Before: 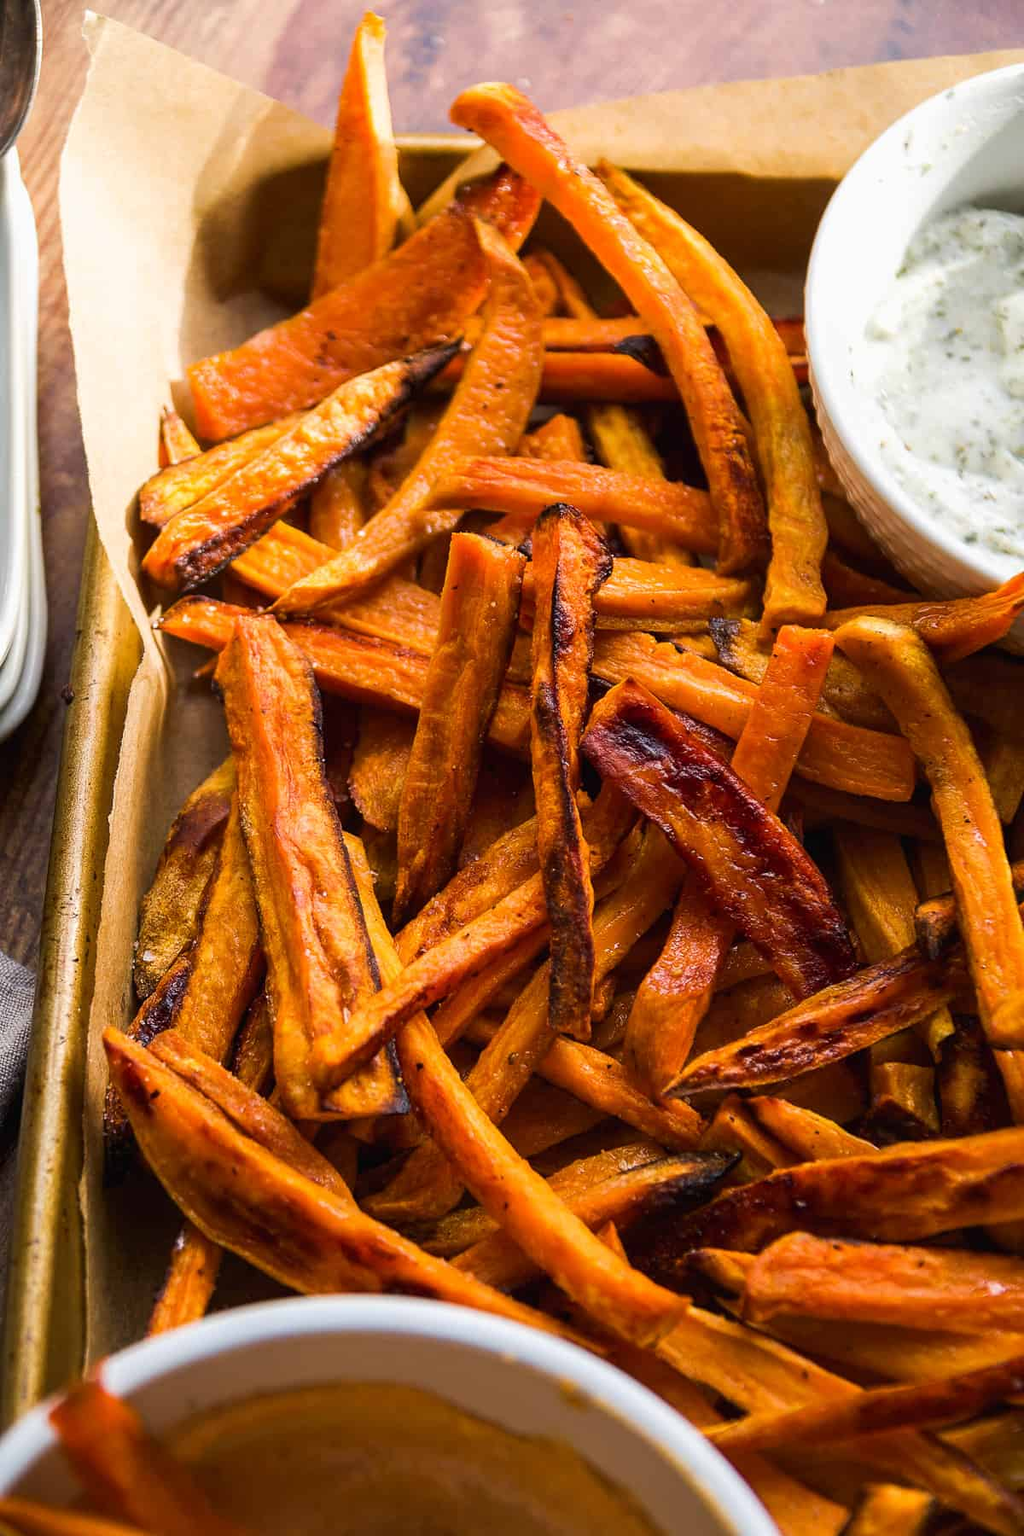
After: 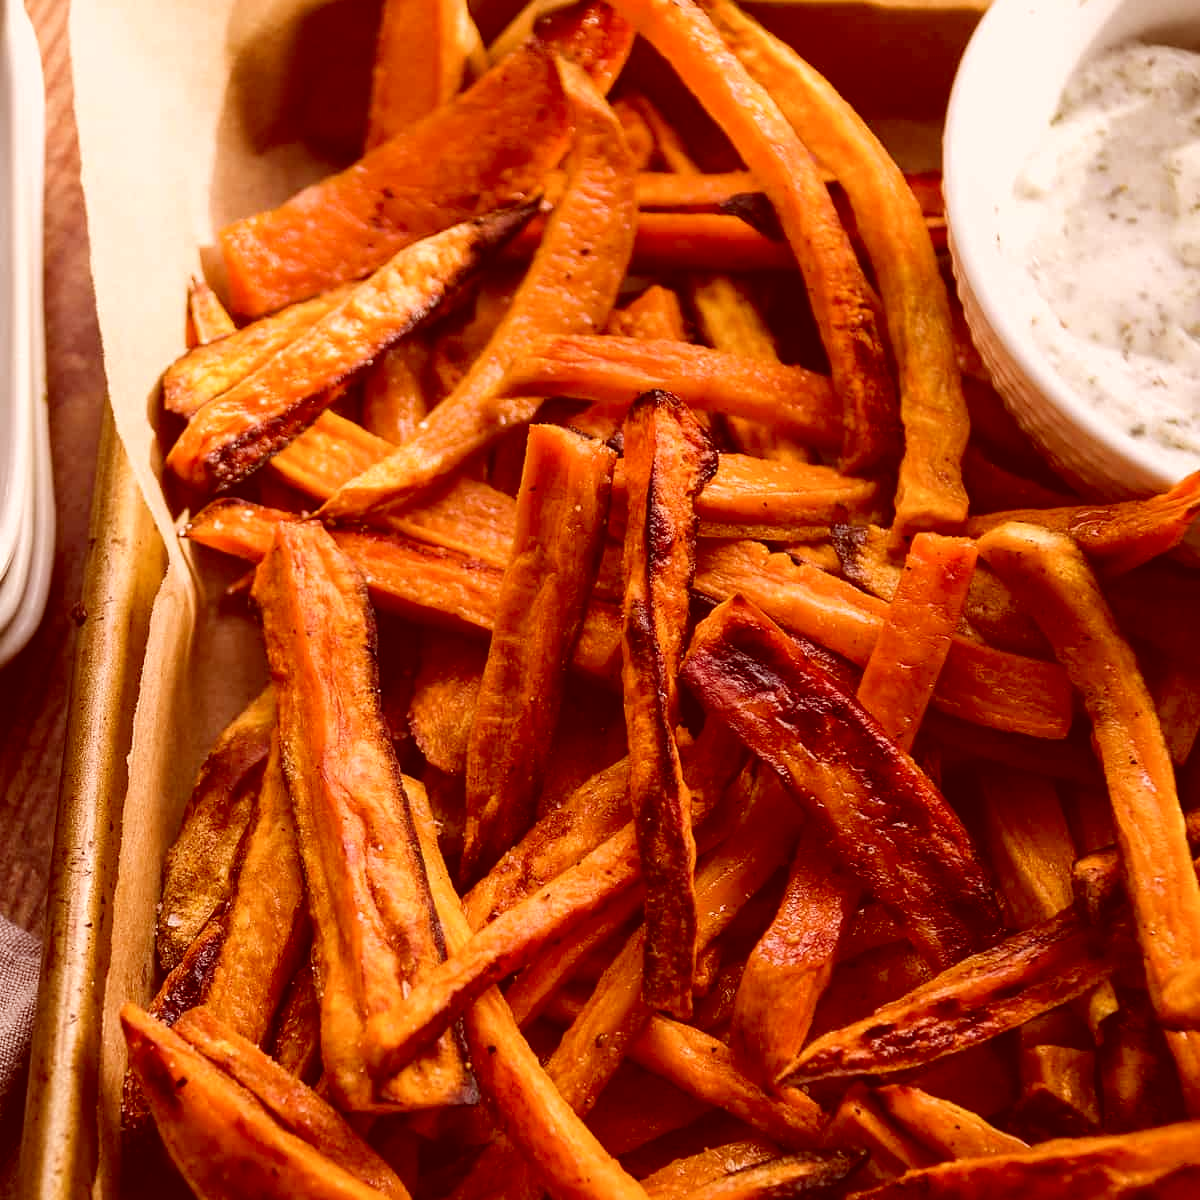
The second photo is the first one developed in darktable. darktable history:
color correction: highlights a* 9.03, highlights b* 8.71, shadows a* 40, shadows b* 40, saturation 0.8
crop: top 11.166%, bottom 22.168%
